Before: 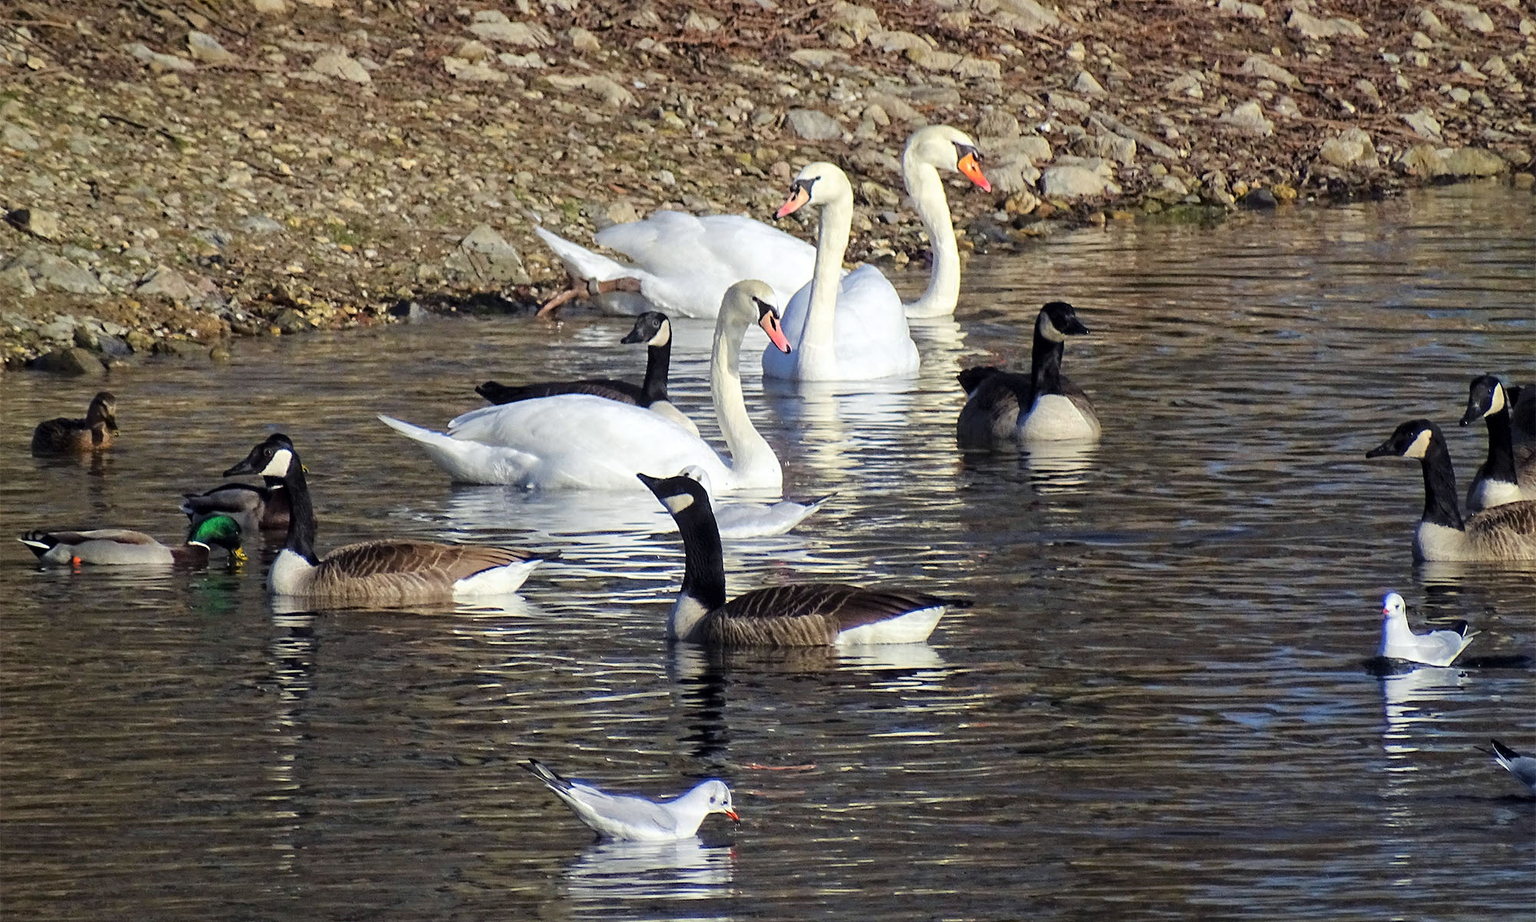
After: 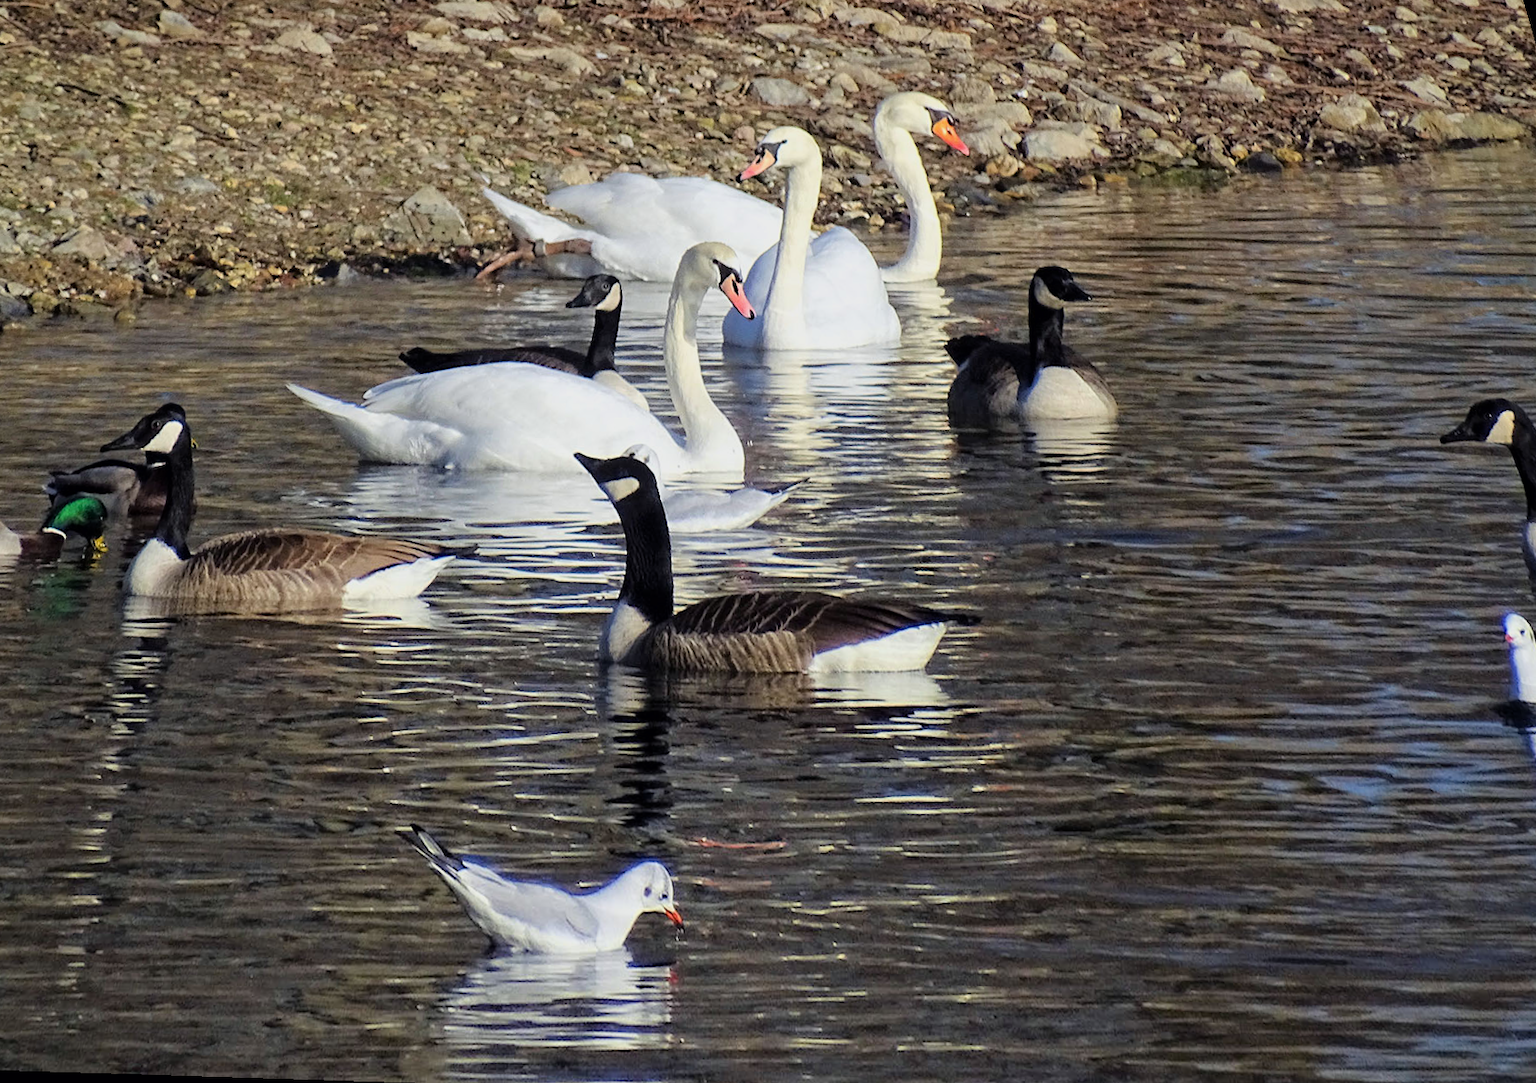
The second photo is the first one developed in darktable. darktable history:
filmic rgb: black relative exposure -11.35 EV, white relative exposure 3.22 EV, hardness 6.76, color science v6 (2022)
rotate and perspective: rotation 0.72°, lens shift (vertical) -0.352, lens shift (horizontal) -0.051, crop left 0.152, crop right 0.859, crop top 0.019, crop bottom 0.964
